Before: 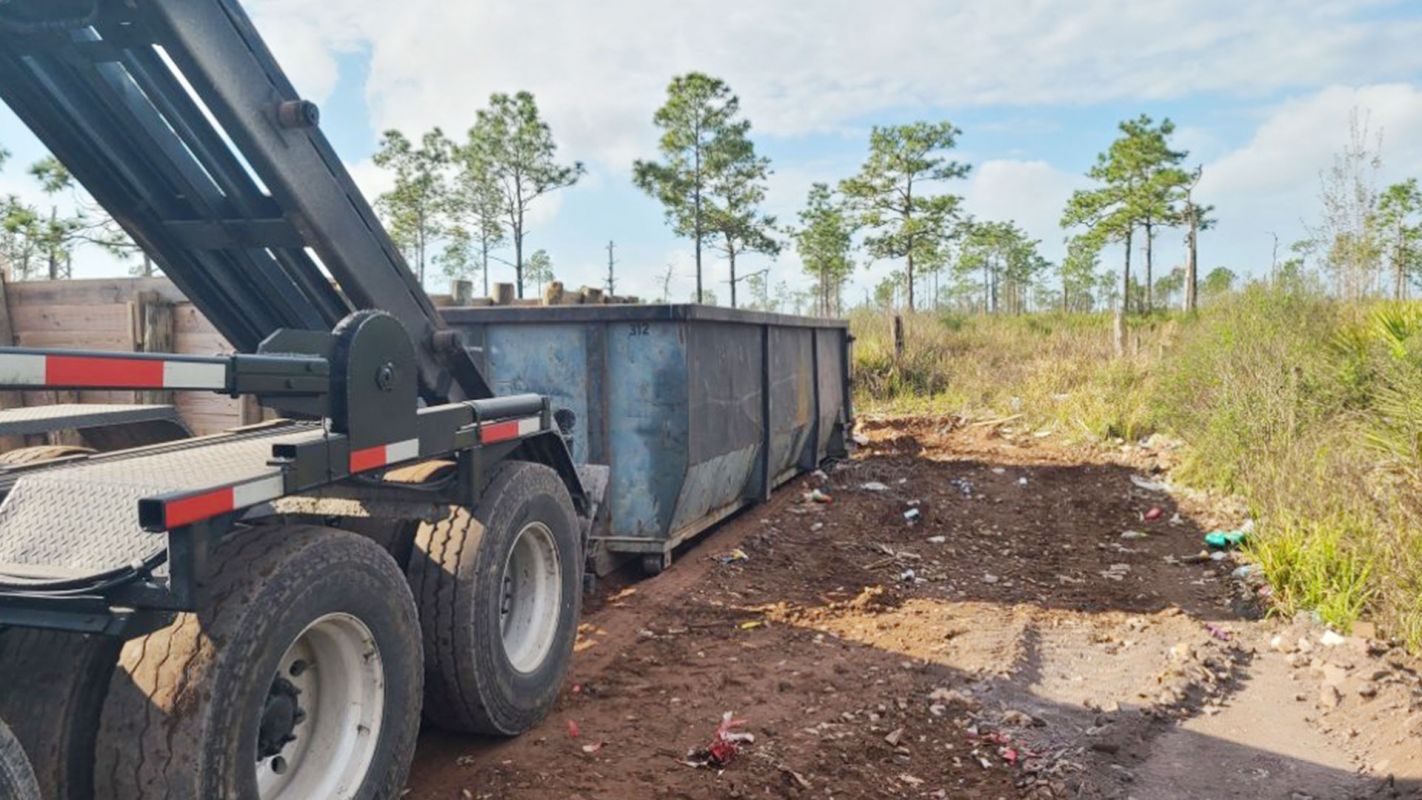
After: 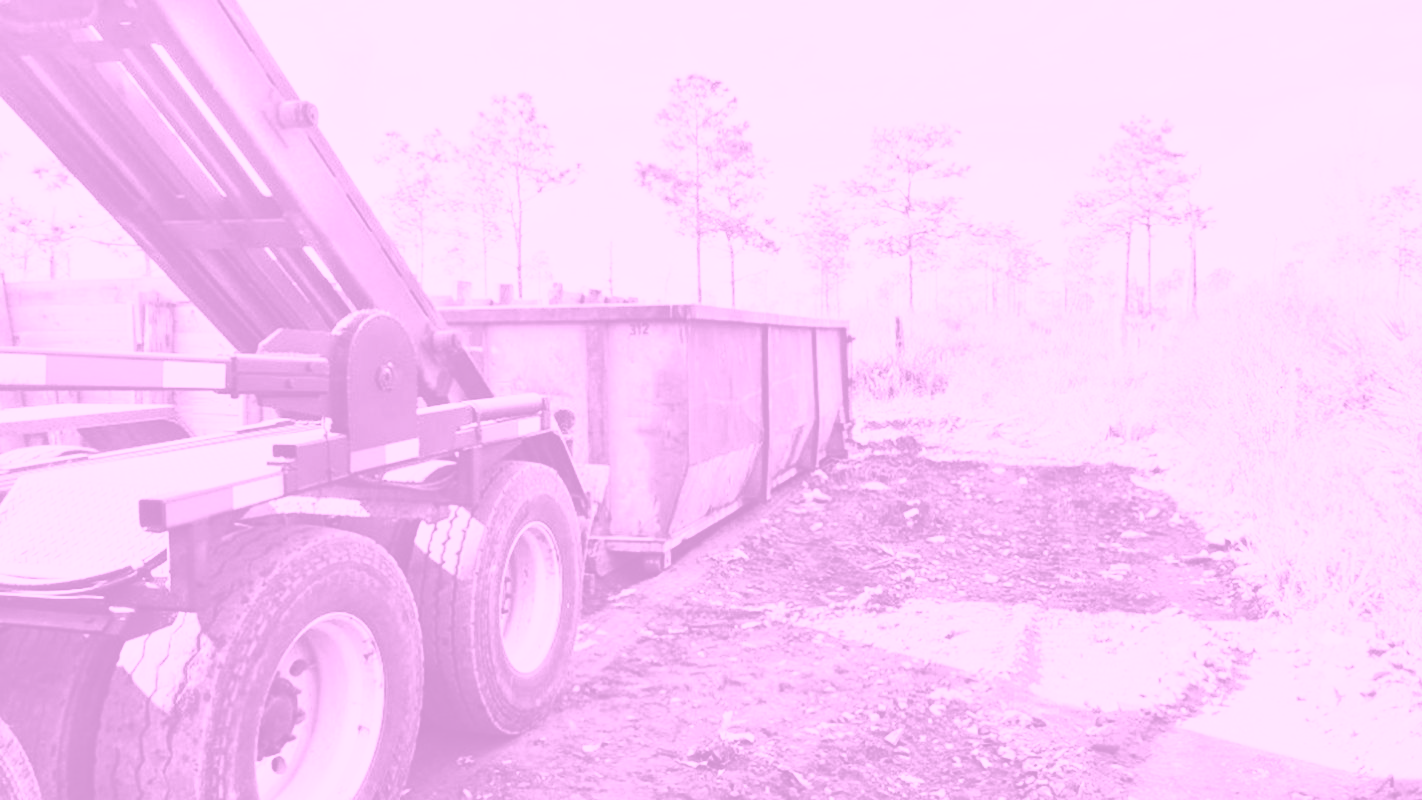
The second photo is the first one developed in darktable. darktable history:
base curve: curves: ch0 [(0, 0) (0.028, 0.03) (0.121, 0.232) (0.46, 0.748) (0.859, 0.968) (1, 1)], preserve colors none
tone equalizer: -8 EV -0.75 EV, -7 EV -0.7 EV, -6 EV -0.6 EV, -5 EV -0.4 EV, -3 EV 0.4 EV, -2 EV 0.6 EV, -1 EV 0.7 EV, +0 EV 0.75 EV, edges refinement/feathering 500, mask exposure compensation -1.57 EV, preserve details no
colorize: hue 331.2°, saturation 75%, source mix 30.28%, lightness 70.52%, version 1
